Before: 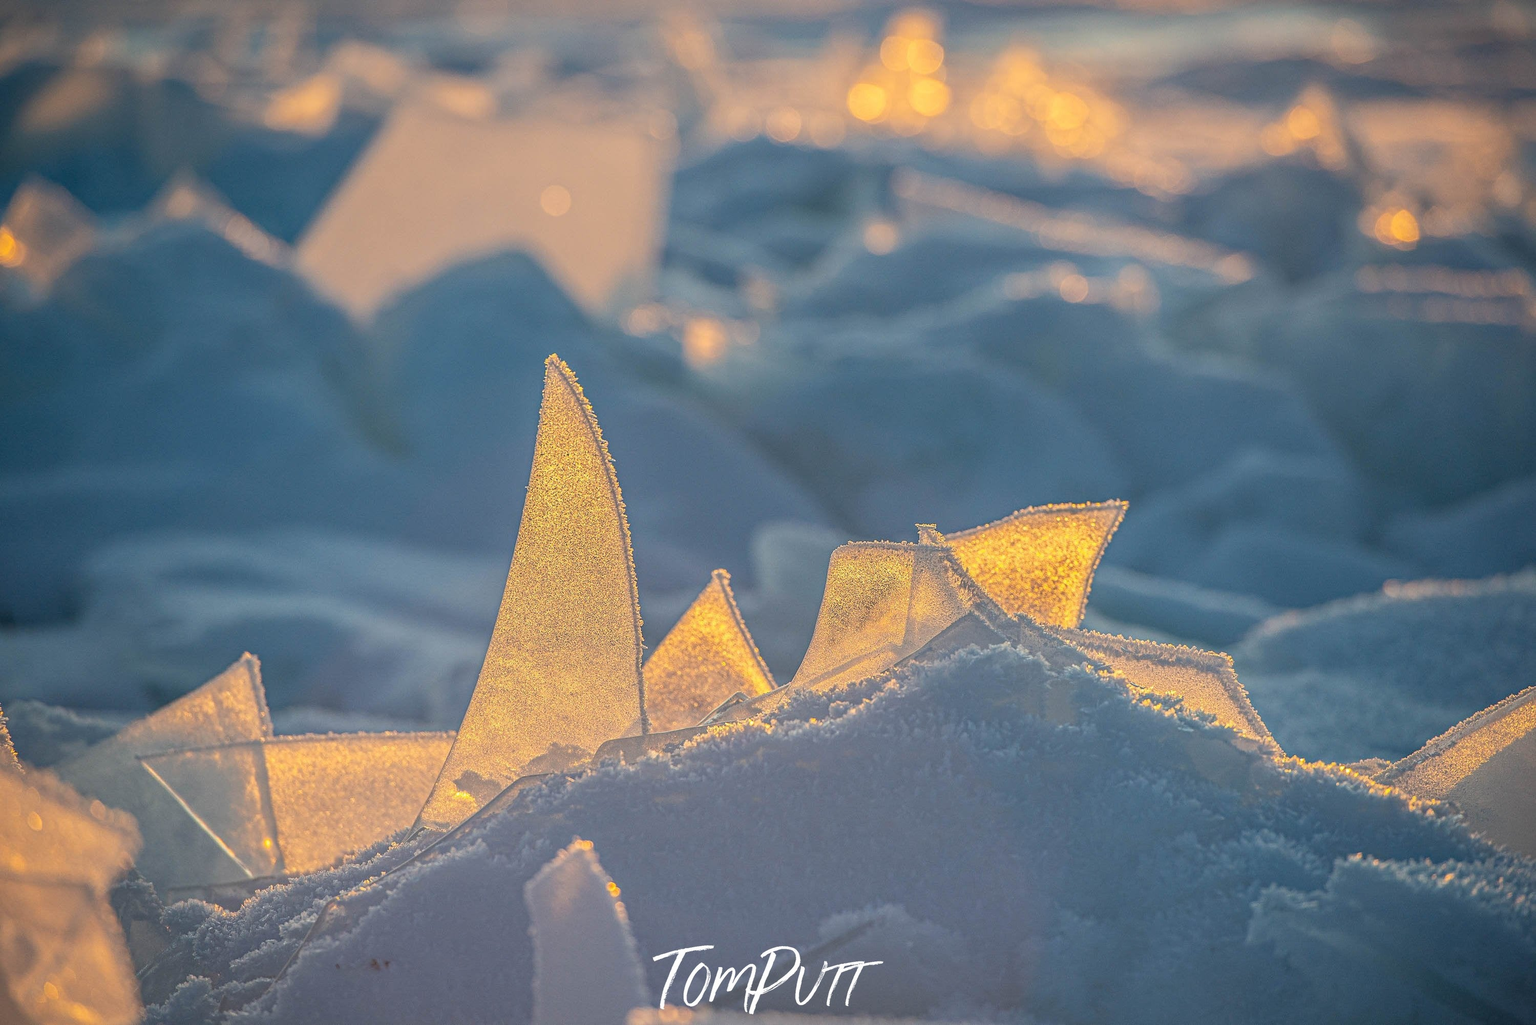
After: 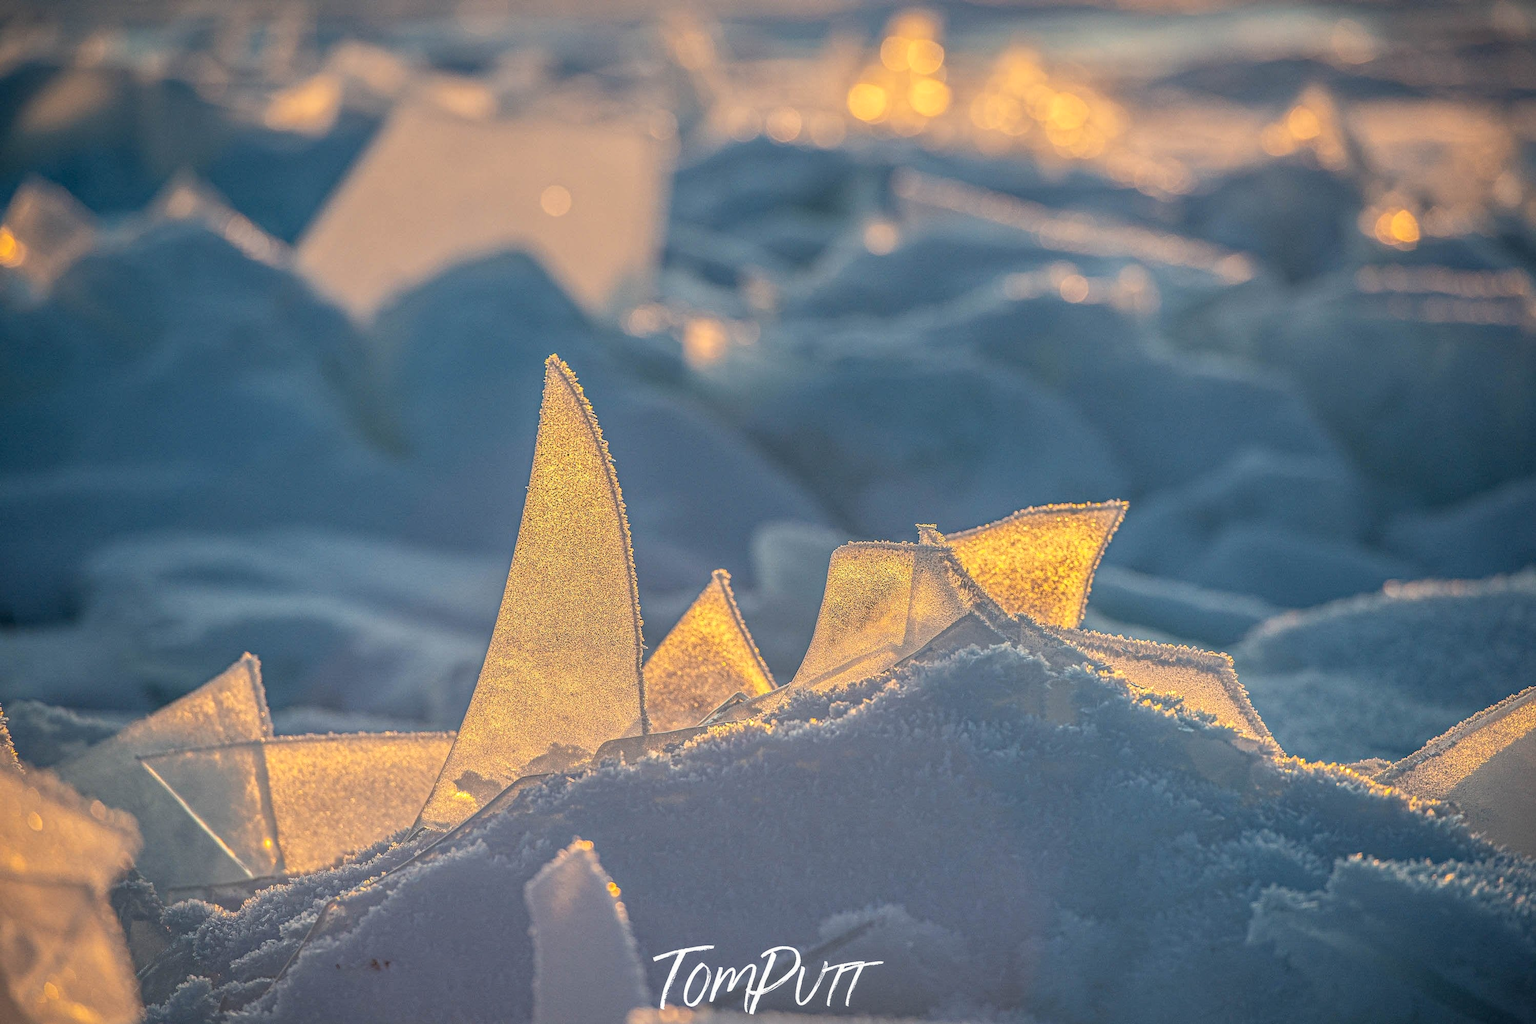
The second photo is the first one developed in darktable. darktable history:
local contrast: detail 130%
shadows and highlights: shadows -20.07, white point adjustment -2.06, highlights -34.78
